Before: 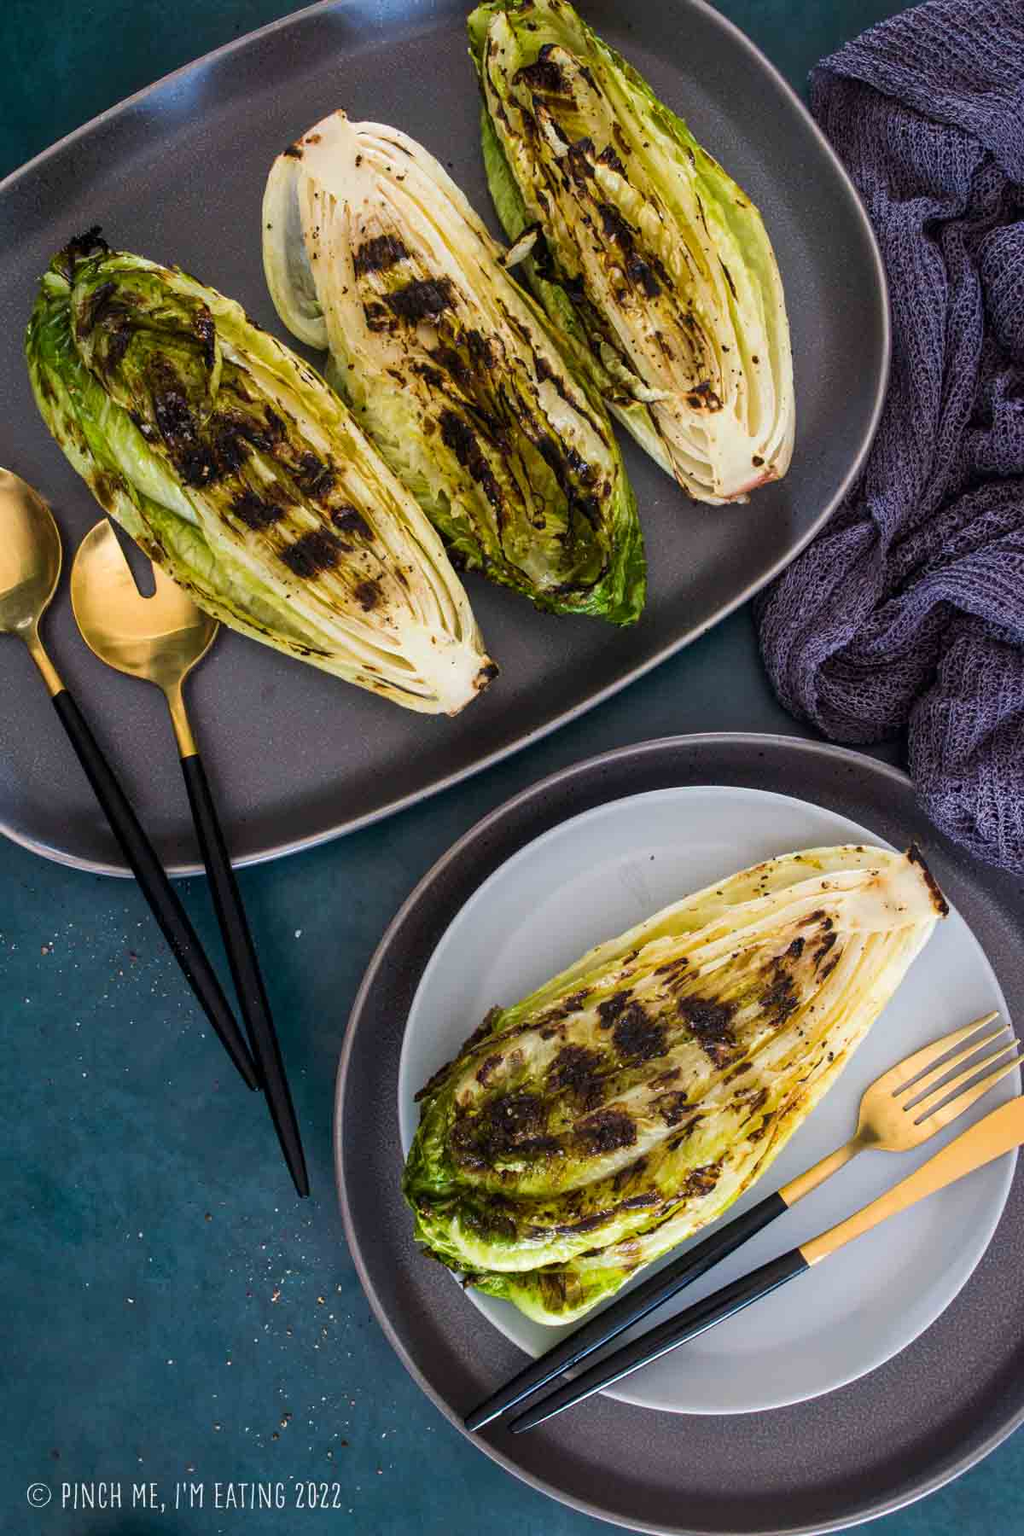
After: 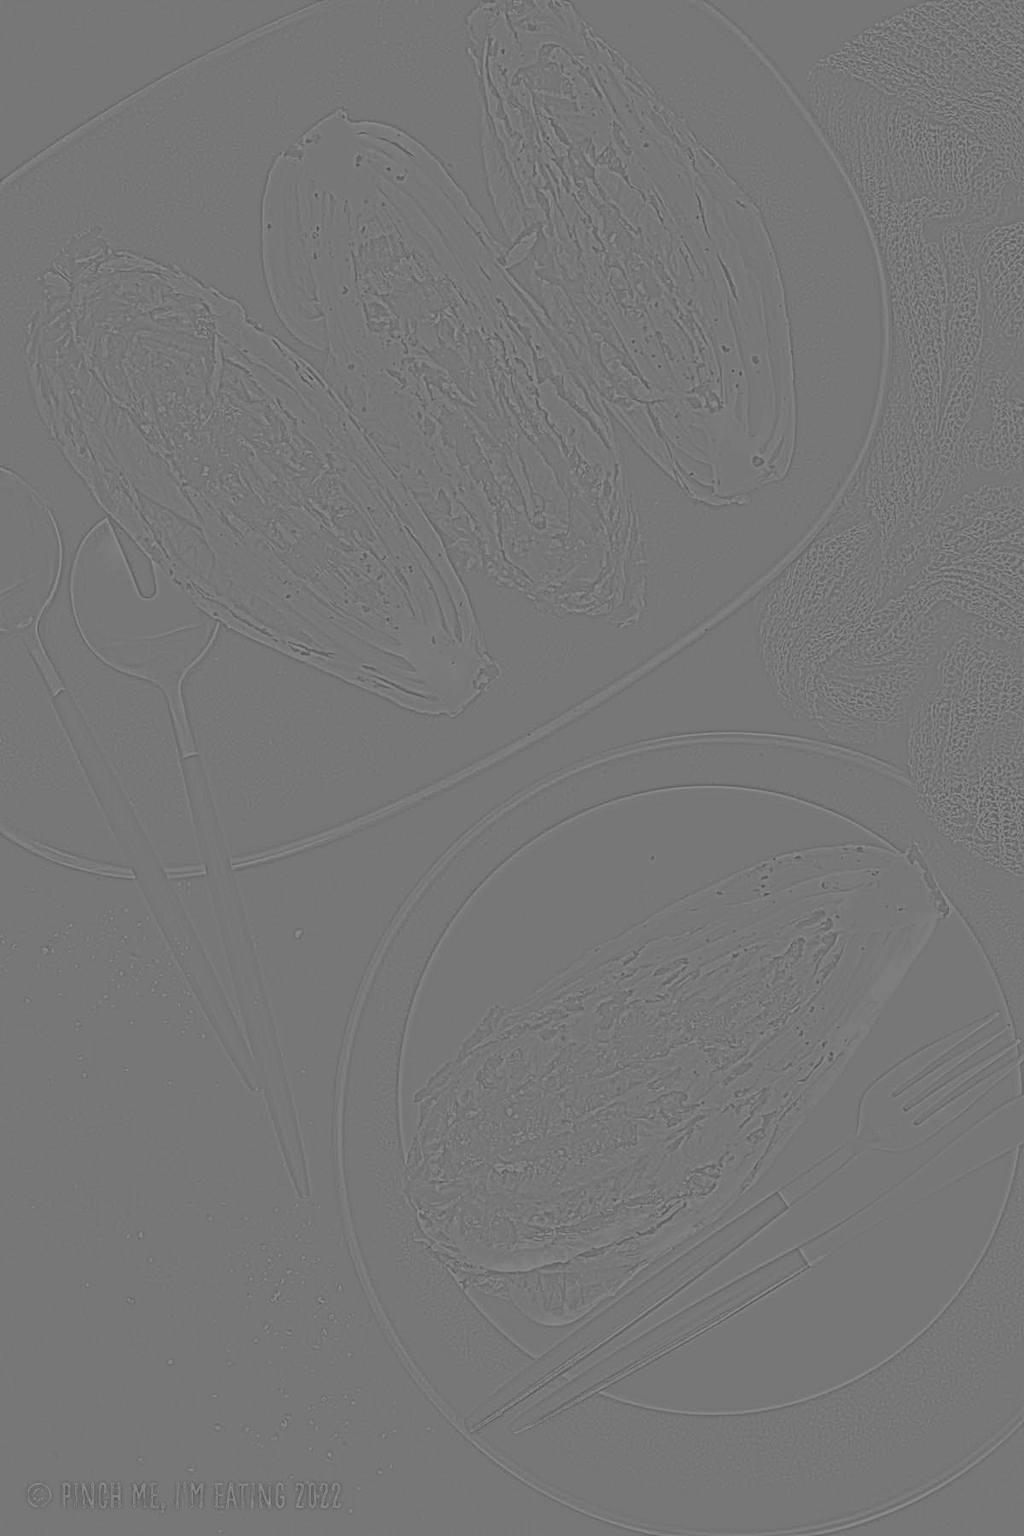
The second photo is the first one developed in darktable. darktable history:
highpass: sharpness 5.84%, contrast boost 8.44%
exposure: black level correction 0, exposure 0.5 EV, compensate exposure bias true, compensate highlight preservation false
fill light: exposure -0.73 EV, center 0.69, width 2.2
